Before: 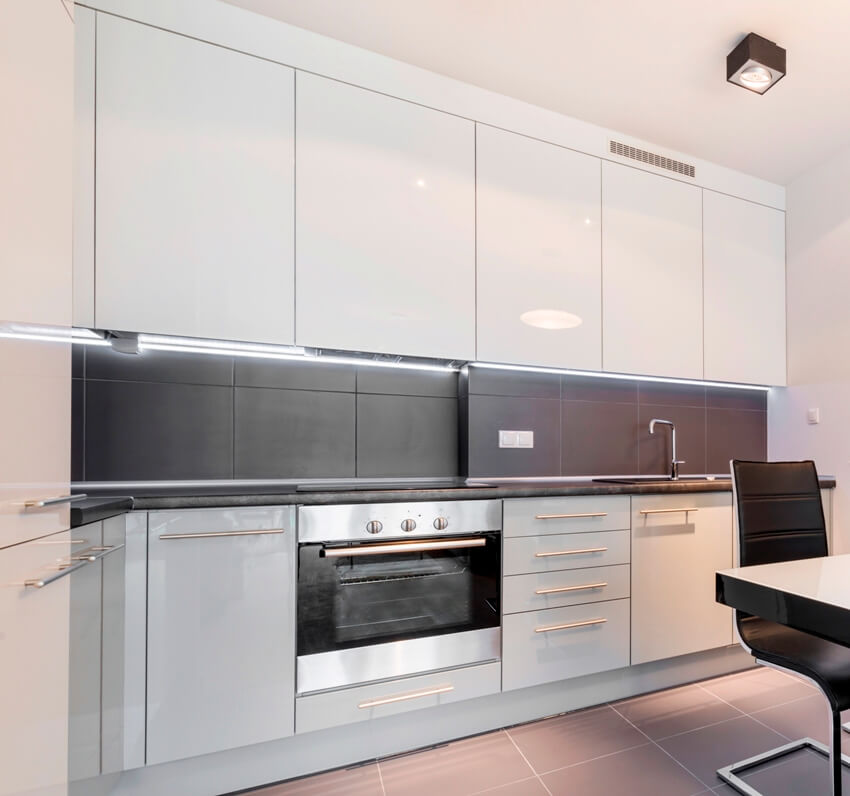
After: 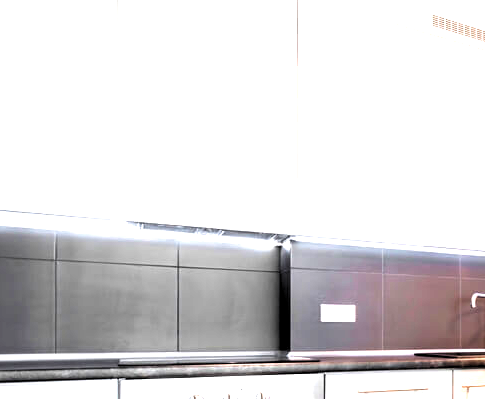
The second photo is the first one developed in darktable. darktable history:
exposure: exposure 1.091 EV, compensate highlight preservation false
crop: left 21.023%, top 15.879%, right 21.828%, bottom 33.922%
velvia: on, module defaults
levels: black 0.065%, levels [0.182, 0.542, 0.902]
